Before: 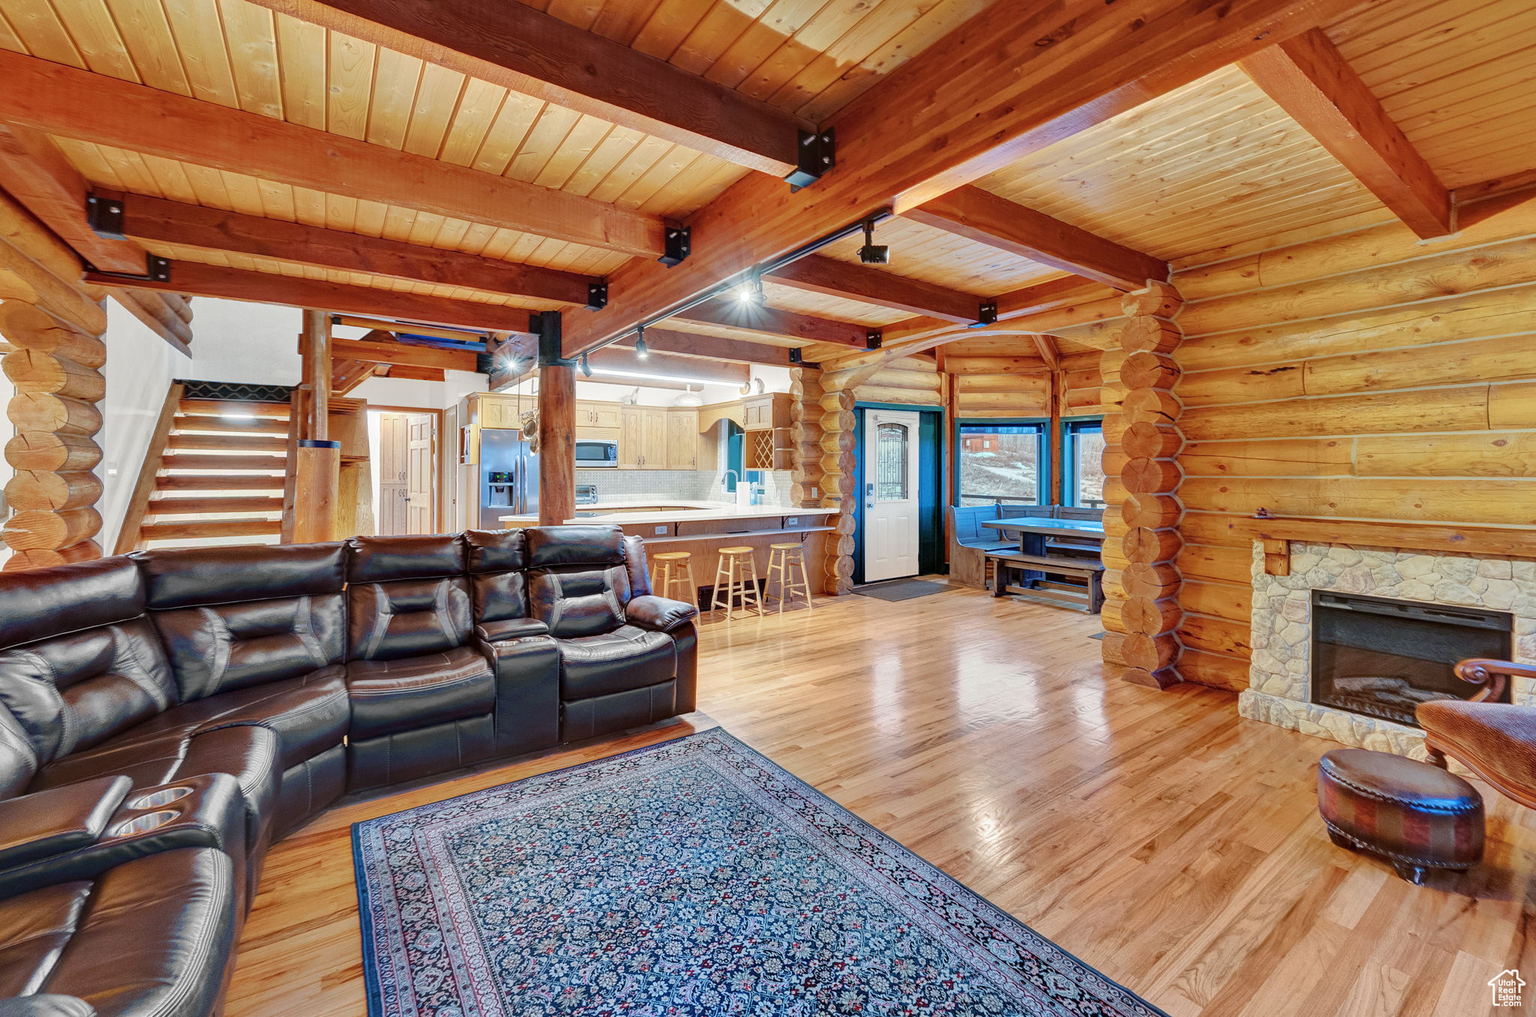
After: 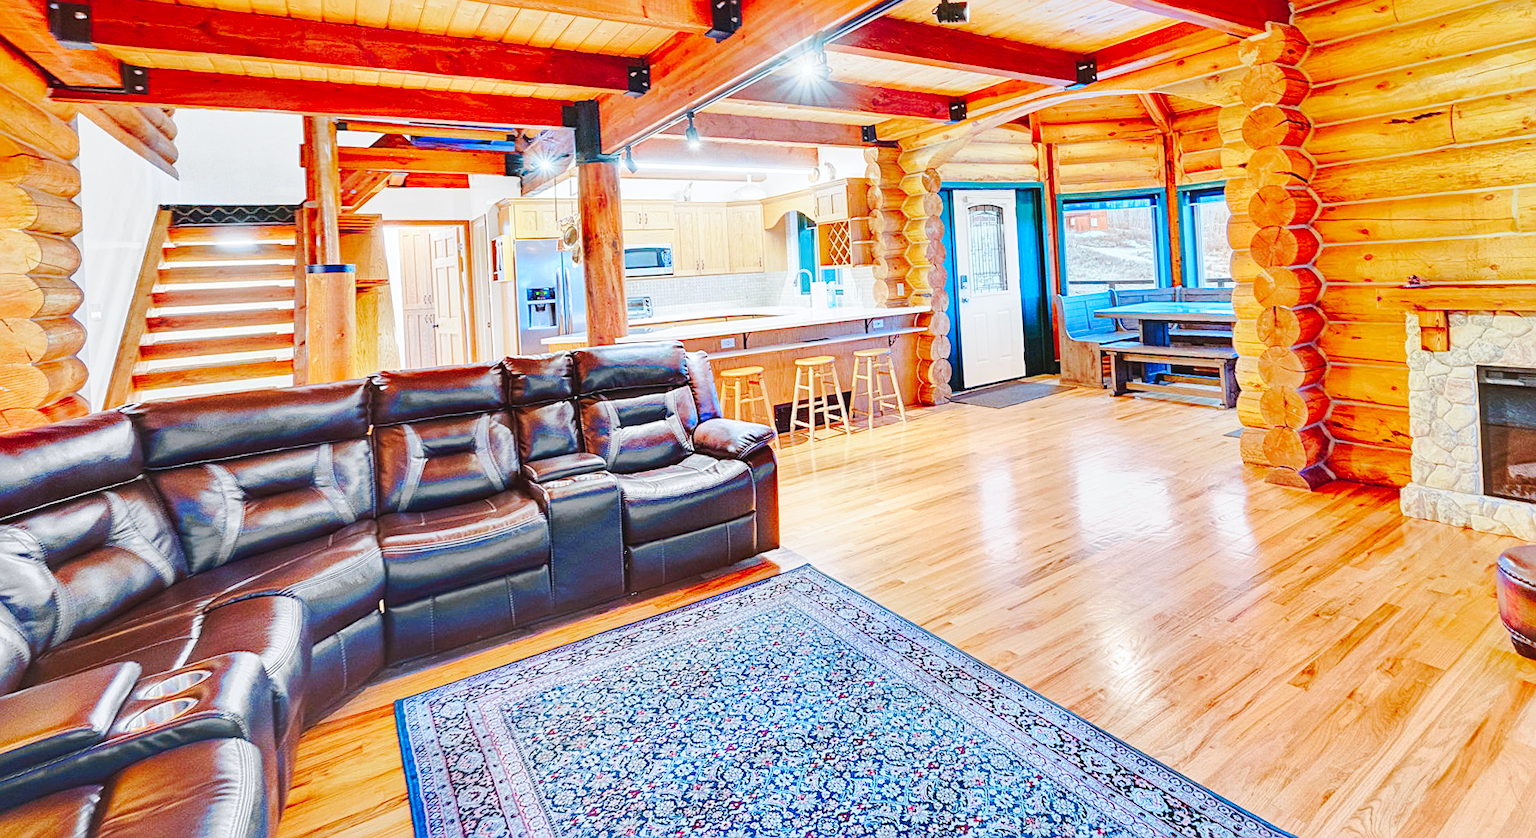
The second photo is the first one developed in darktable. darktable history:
white balance: red 0.98, blue 1.034
base curve: curves: ch0 [(0, 0.007) (0.028, 0.063) (0.121, 0.311) (0.46, 0.743) (0.859, 0.957) (1, 1)], preserve colors none
rotate and perspective: rotation -3.52°, crop left 0.036, crop right 0.964, crop top 0.081, crop bottom 0.919
contrast brightness saturation: saturation 0.5
exposure: compensate highlight preservation false
crop: top 20.916%, right 9.437%, bottom 0.316%
sharpen: radius 2.167, amount 0.381, threshold 0
